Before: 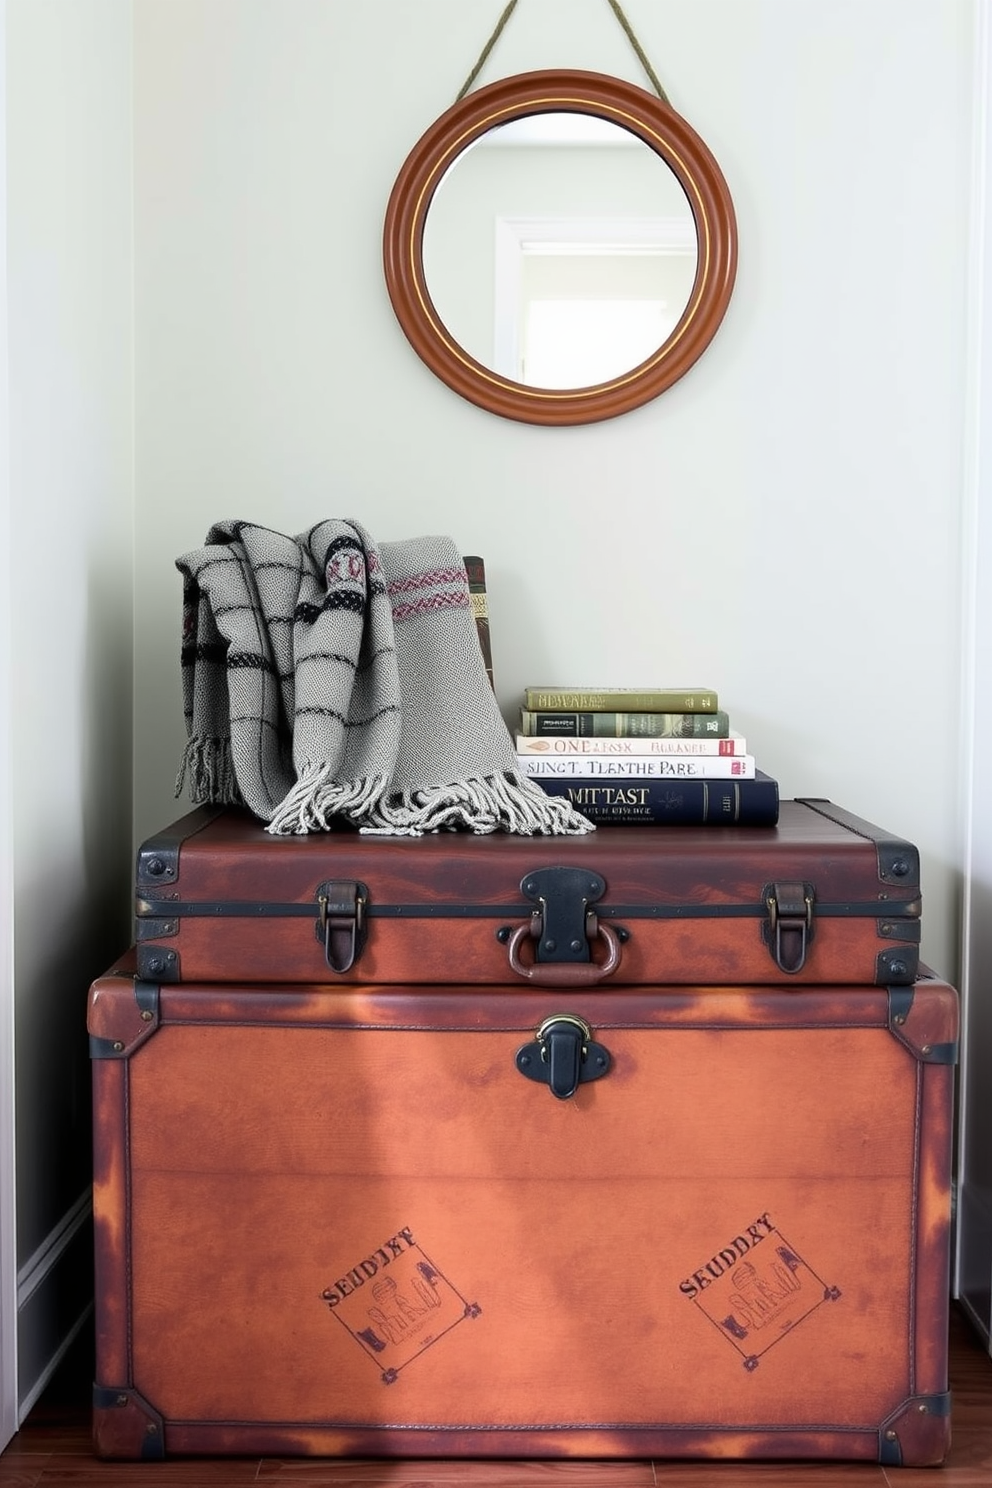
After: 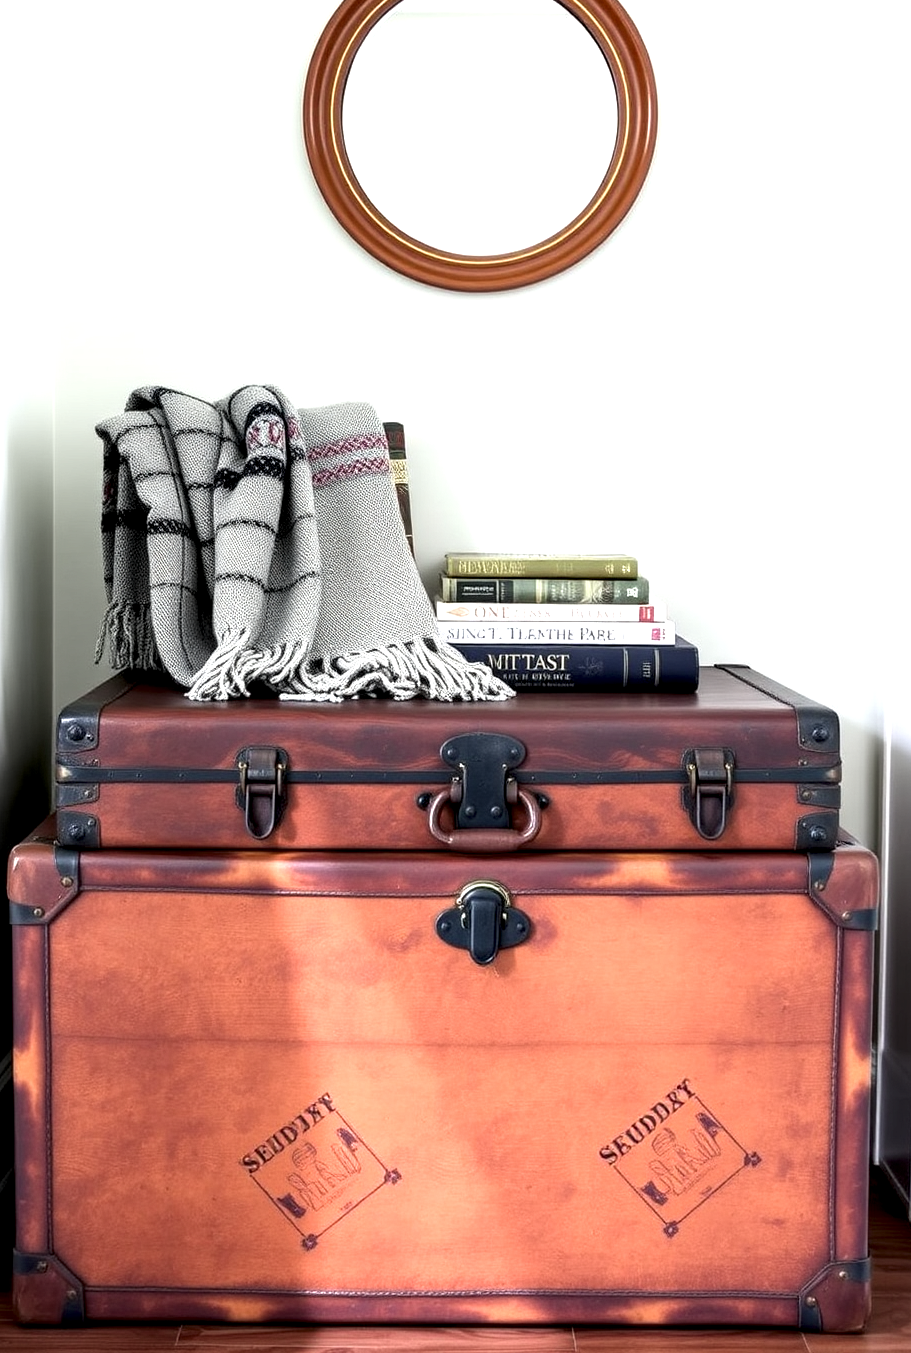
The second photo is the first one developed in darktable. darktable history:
exposure: exposure 0.659 EV, compensate highlight preservation false
local contrast: detail 134%, midtone range 0.746
crop and rotate: left 8.069%, top 9.055%
